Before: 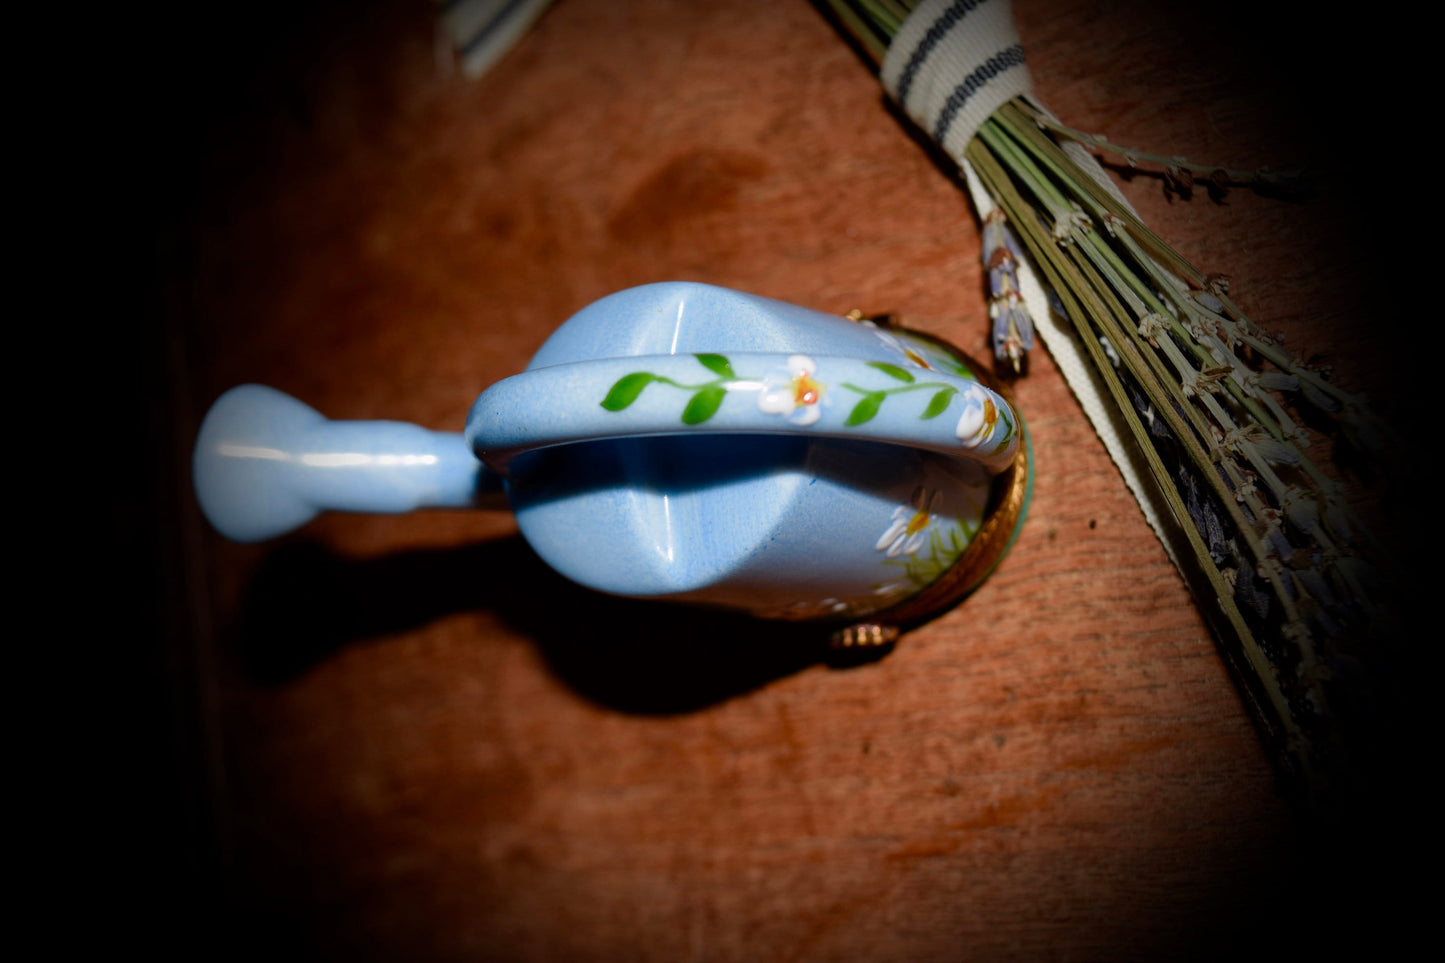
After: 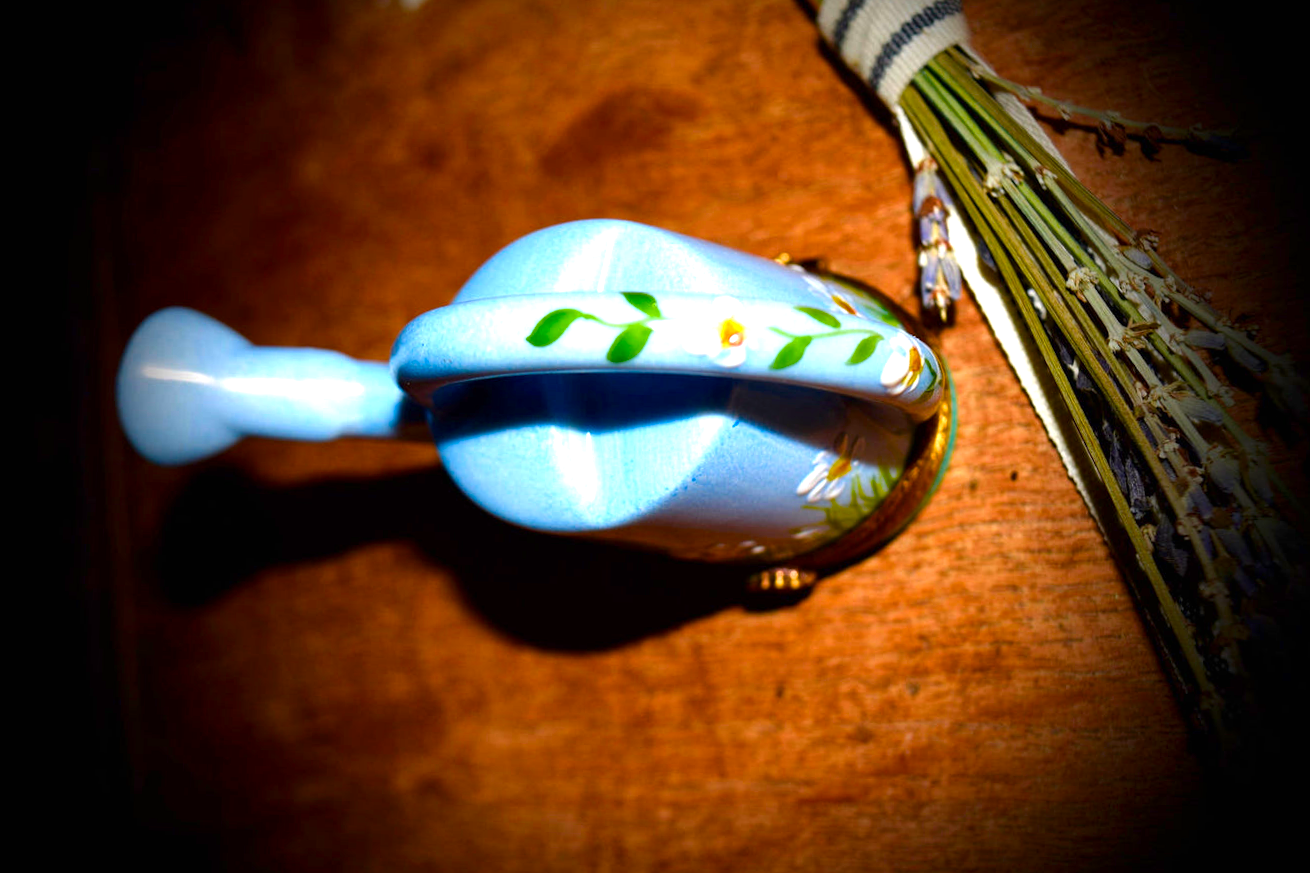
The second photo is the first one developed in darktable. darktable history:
color balance rgb: perceptual saturation grading › global saturation 40%, global vibrance 15%
color zones: curves: ch1 [(0, 0.469) (0.001, 0.469) (0.12, 0.446) (0.248, 0.469) (0.5, 0.5) (0.748, 0.5) (0.999, 0.469) (1, 0.469)]
contrast brightness saturation: brightness -0.09
exposure: black level correction 0, exposure 1.2 EV, compensate highlight preservation false
crop and rotate: angle -1.96°, left 3.097%, top 4.154%, right 1.586%, bottom 0.529%
